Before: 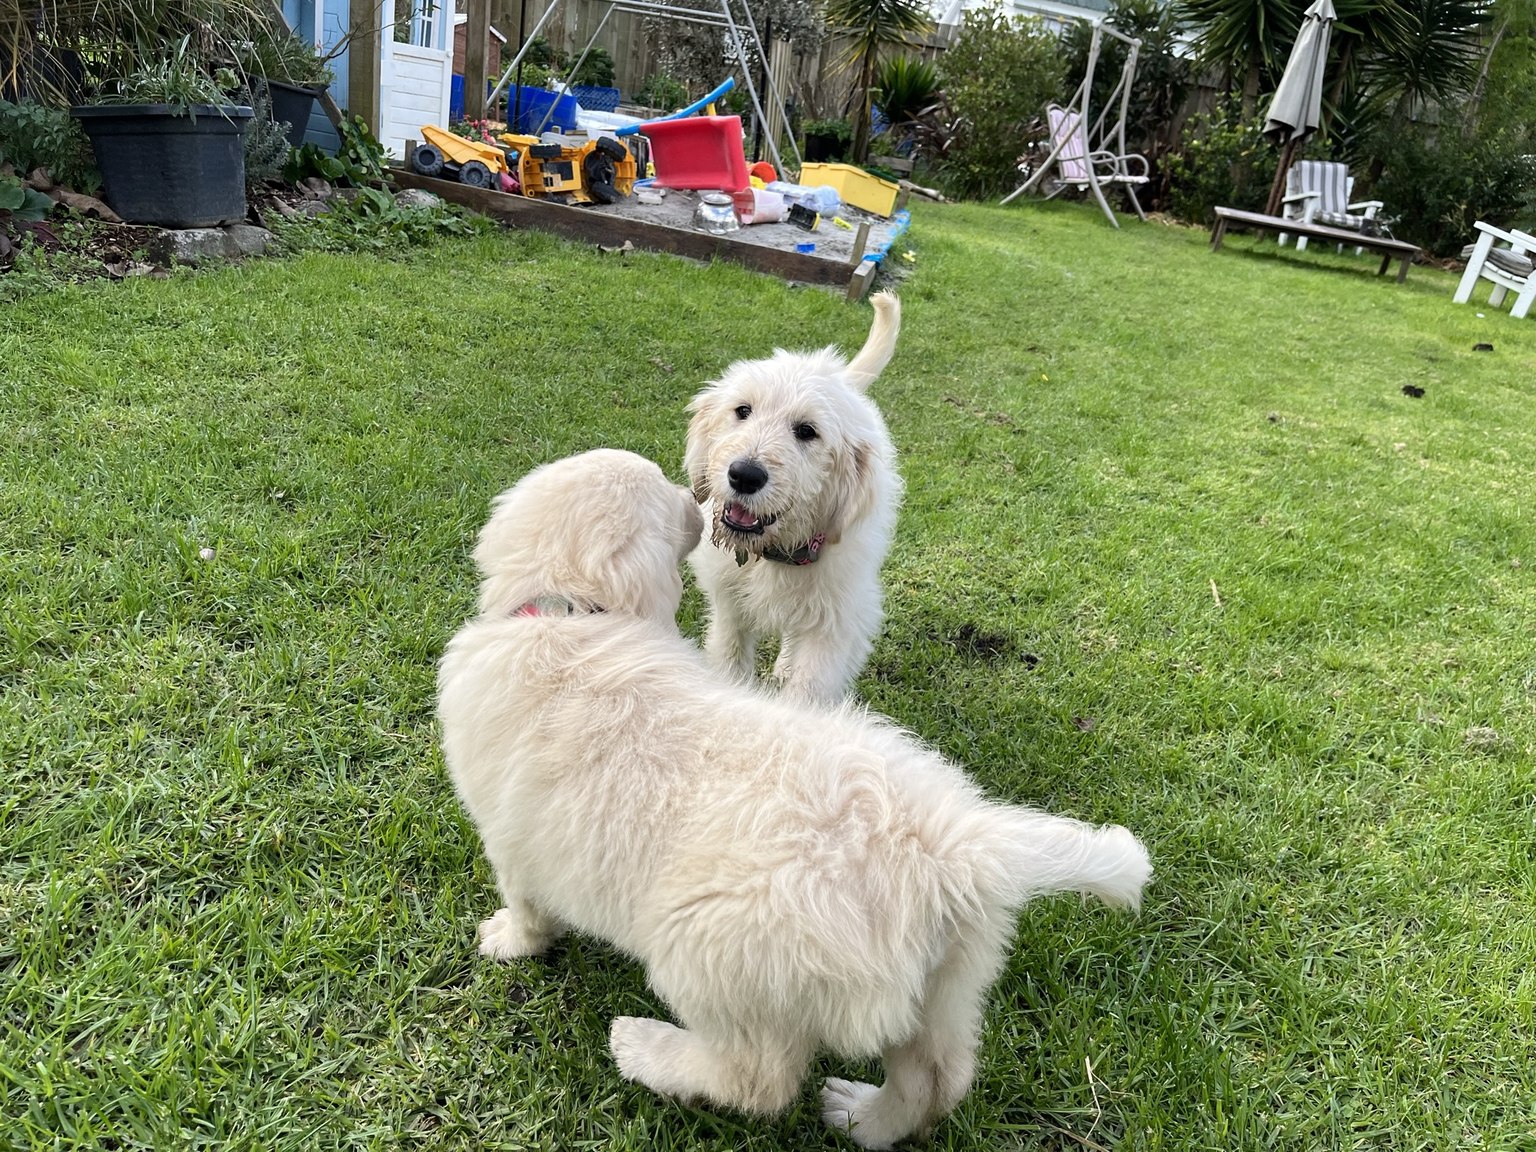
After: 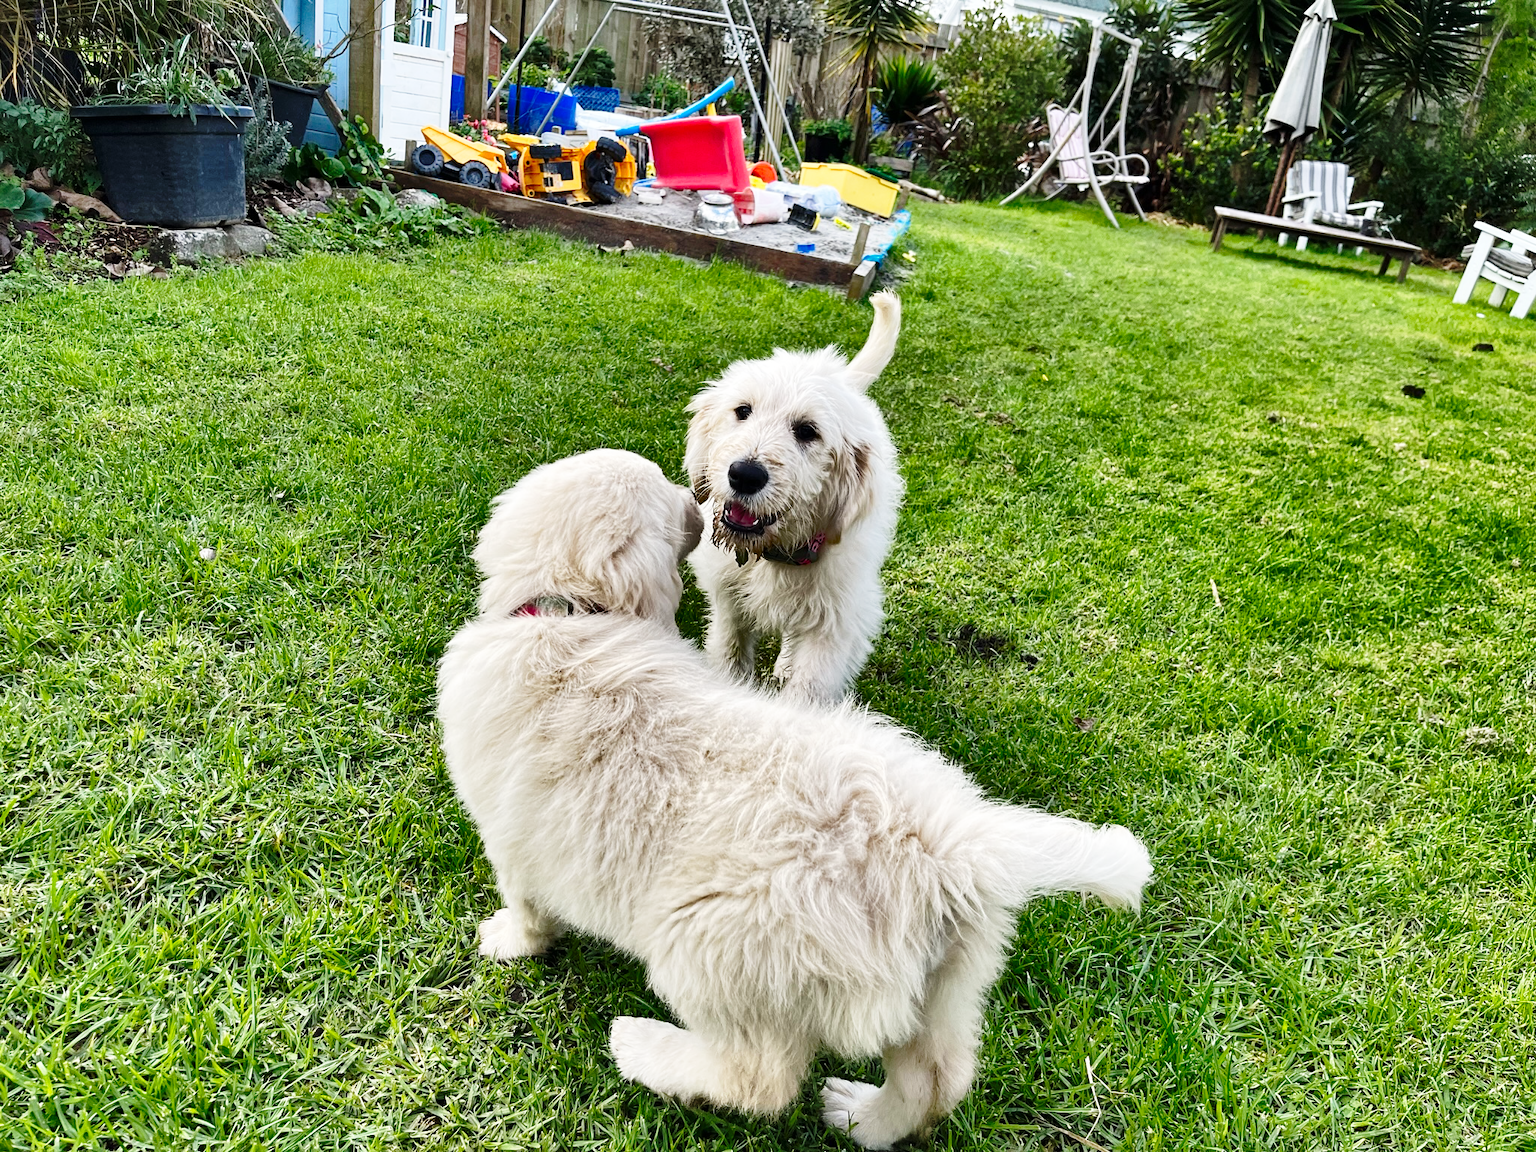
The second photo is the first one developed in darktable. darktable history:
base curve: curves: ch0 [(0, 0) (0.028, 0.03) (0.121, 0.232) (0.46, 0.748) (0.859, 0.968) (1, 1)], preserve colors none
shadows and highlights: shadows 24.5, highlights -78.15, soften with gaussian
